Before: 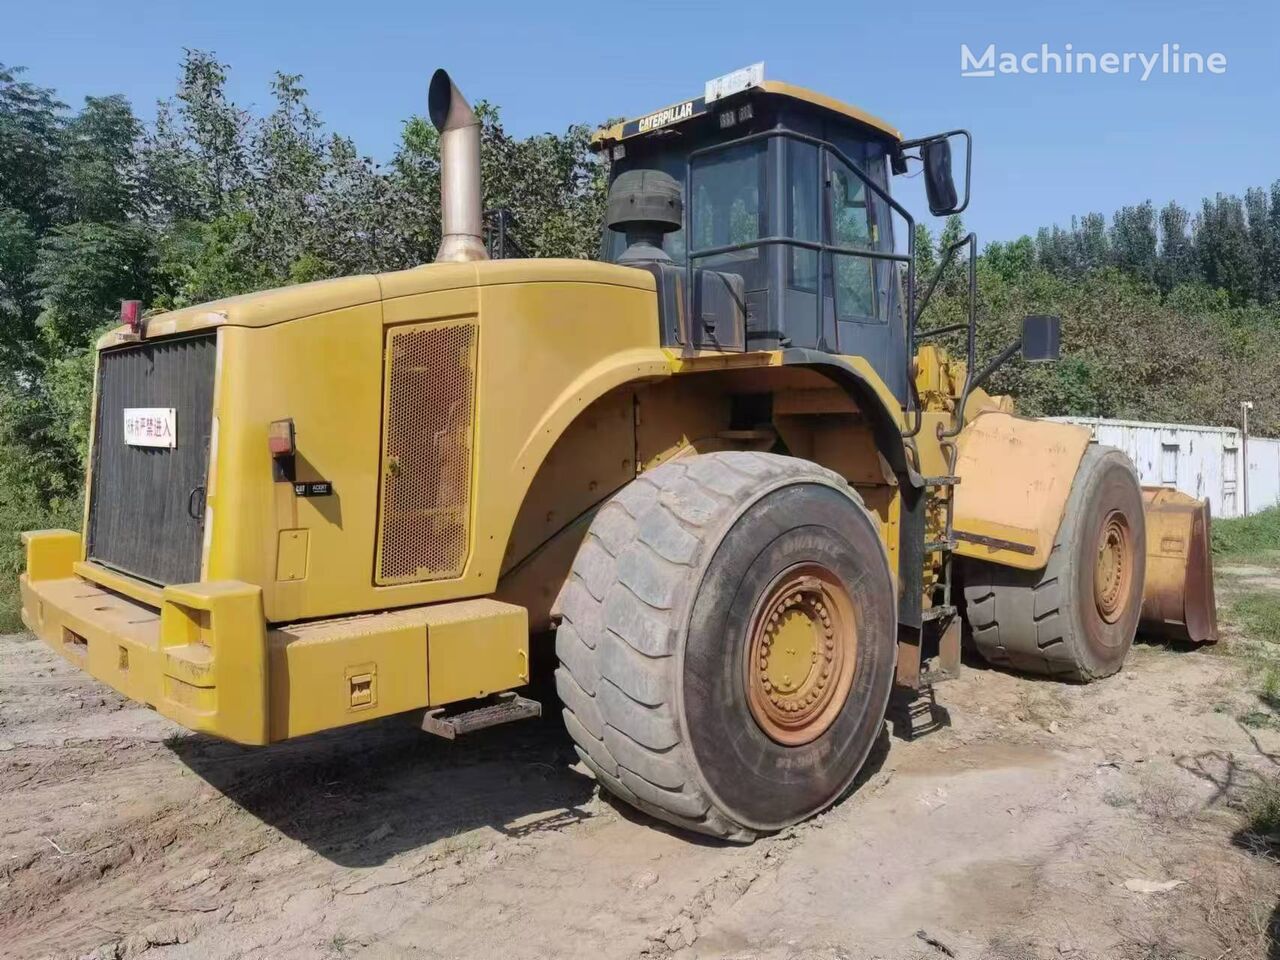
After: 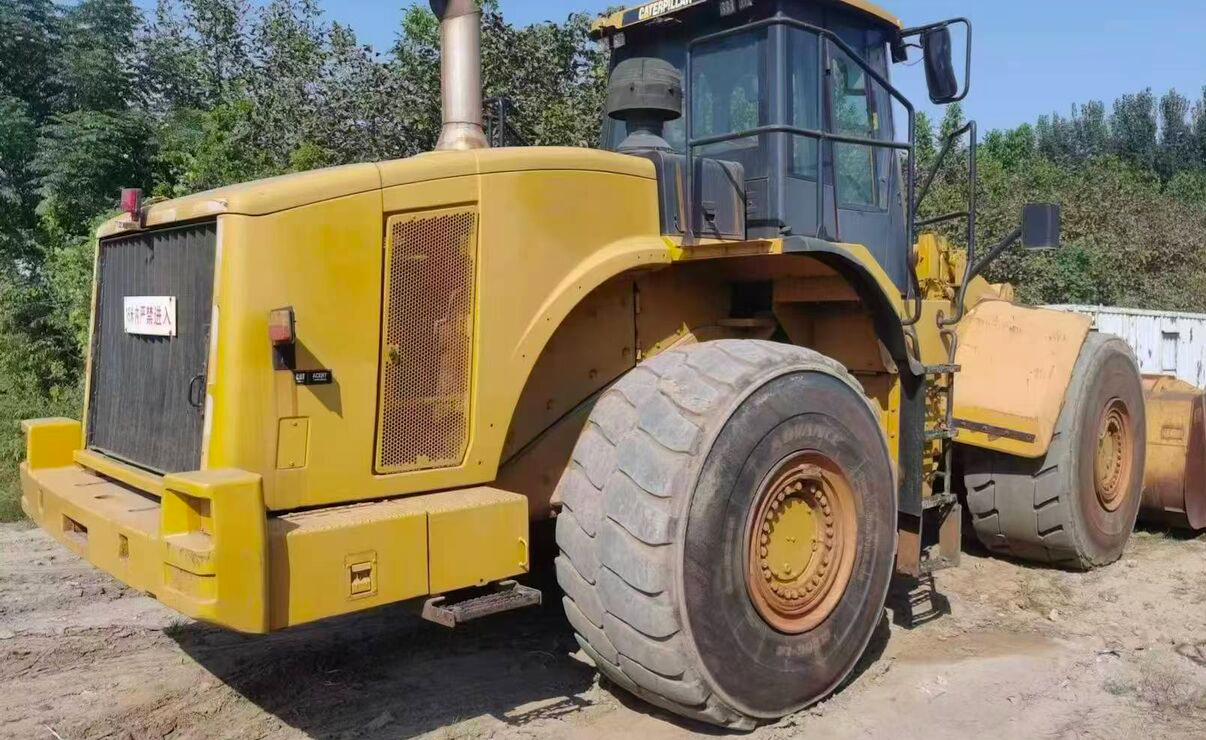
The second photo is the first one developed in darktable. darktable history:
crop and rotate: angle 0.03°, top 11.643%, right 5.651%, bottom 11.189%
color balance: output saturation 110%
